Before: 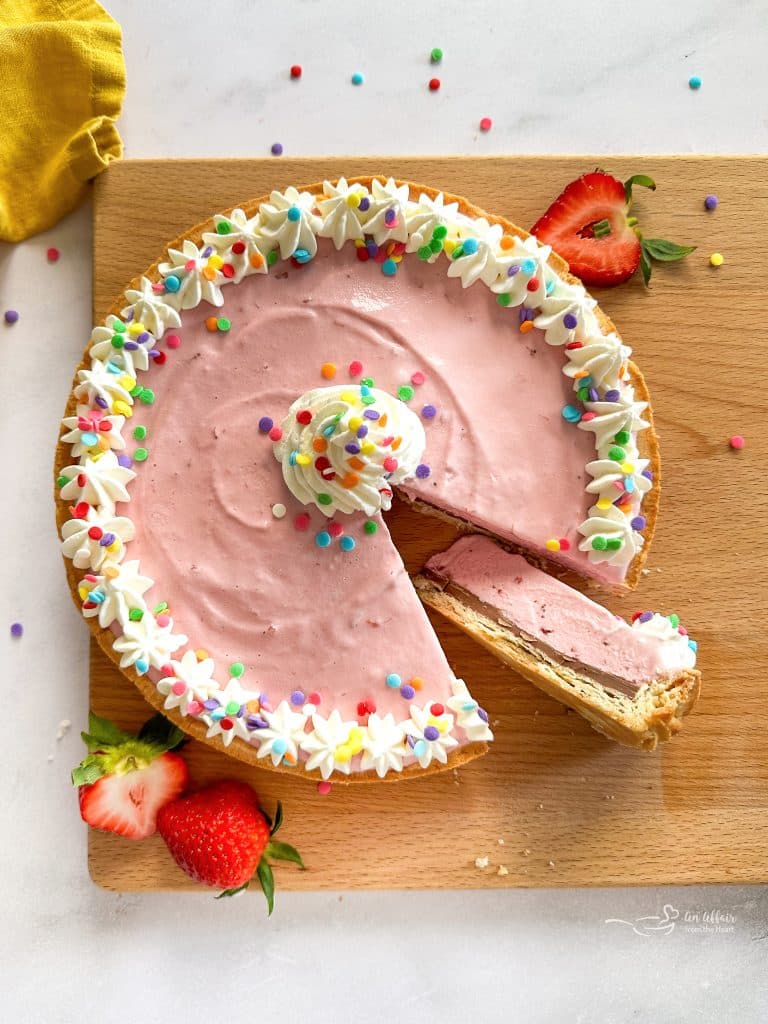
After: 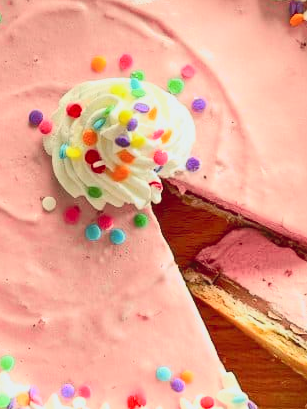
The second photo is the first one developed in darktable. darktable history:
tone curve: curves: ch0 [(0, 0.11) (0.181, 0.223) (0.405, 0.46) (0.456, 0.528) (0.634, 0.728) (0.877, 0.89) (0.984, 0.935)]; ch1 [(0, 0.052) (0.443, 0.43) (0.492, 0.485) (0.566, 0.579) (0.595, 0.625) (0.608, 0.654) (0.65, 0.708) (1, 0.961)]; ch2 [(0, 0) (0.33, 0.301) (0.421, 0.443) (0.447, 0.489) (0.495, 0.492) (0.537, 0.57) (0.586, 0.591) (0.663, 0.686) (1, 1)], color space Lab, independent channels, preserve colors none
crop: left 30%, top 30%, right 30%, bottom 30%
